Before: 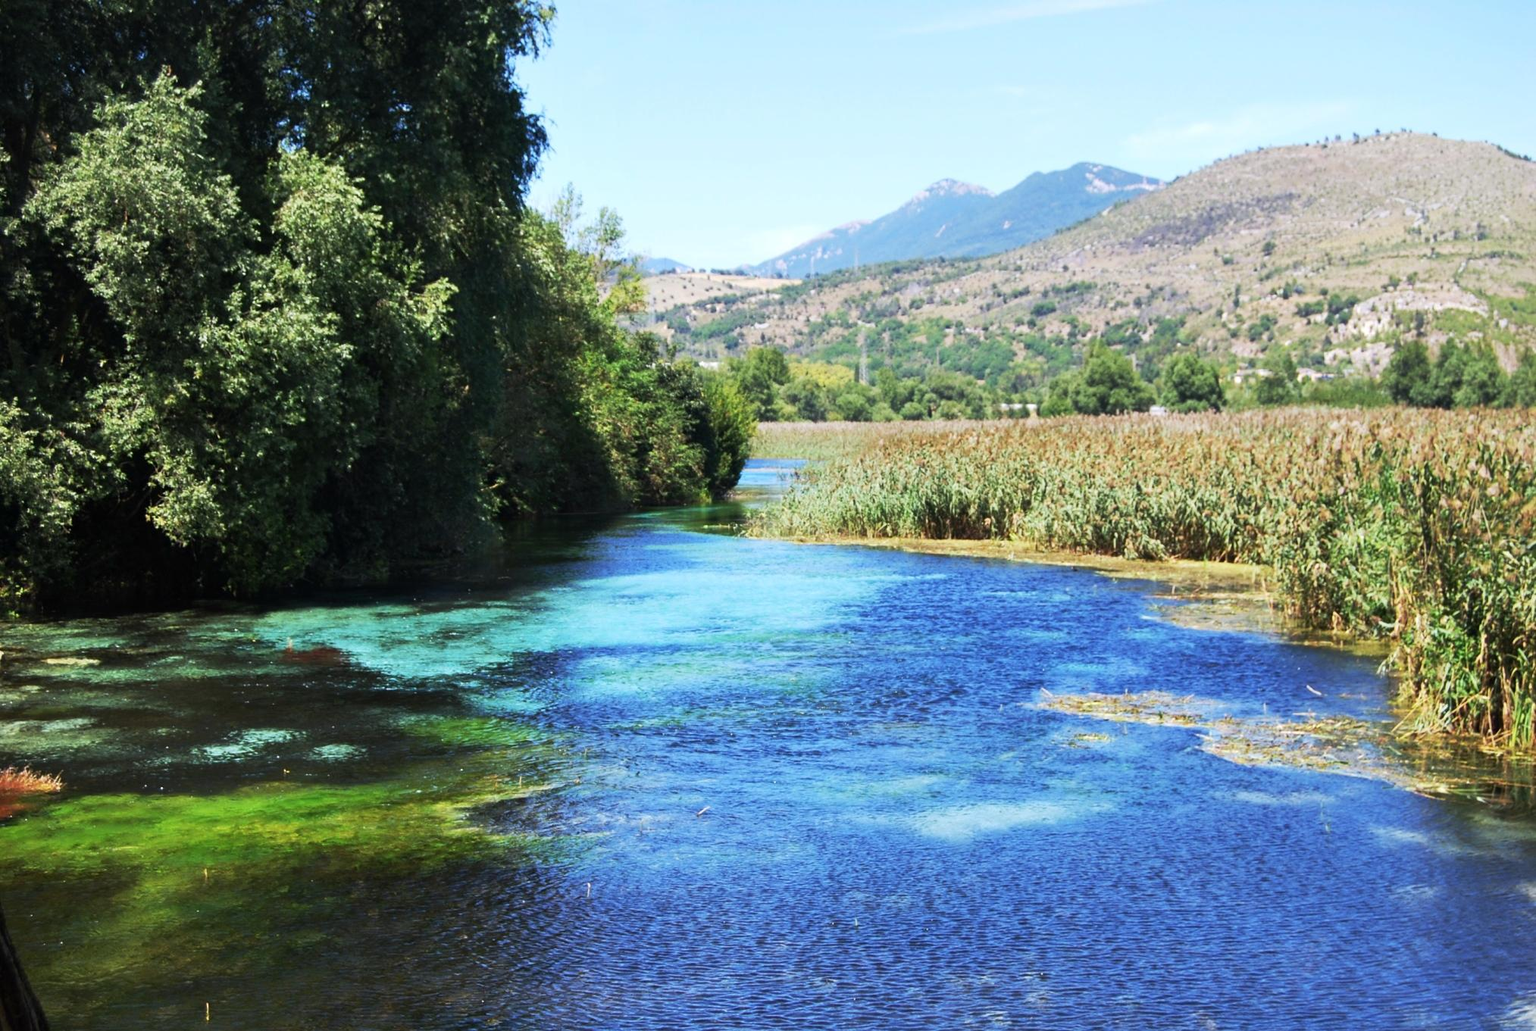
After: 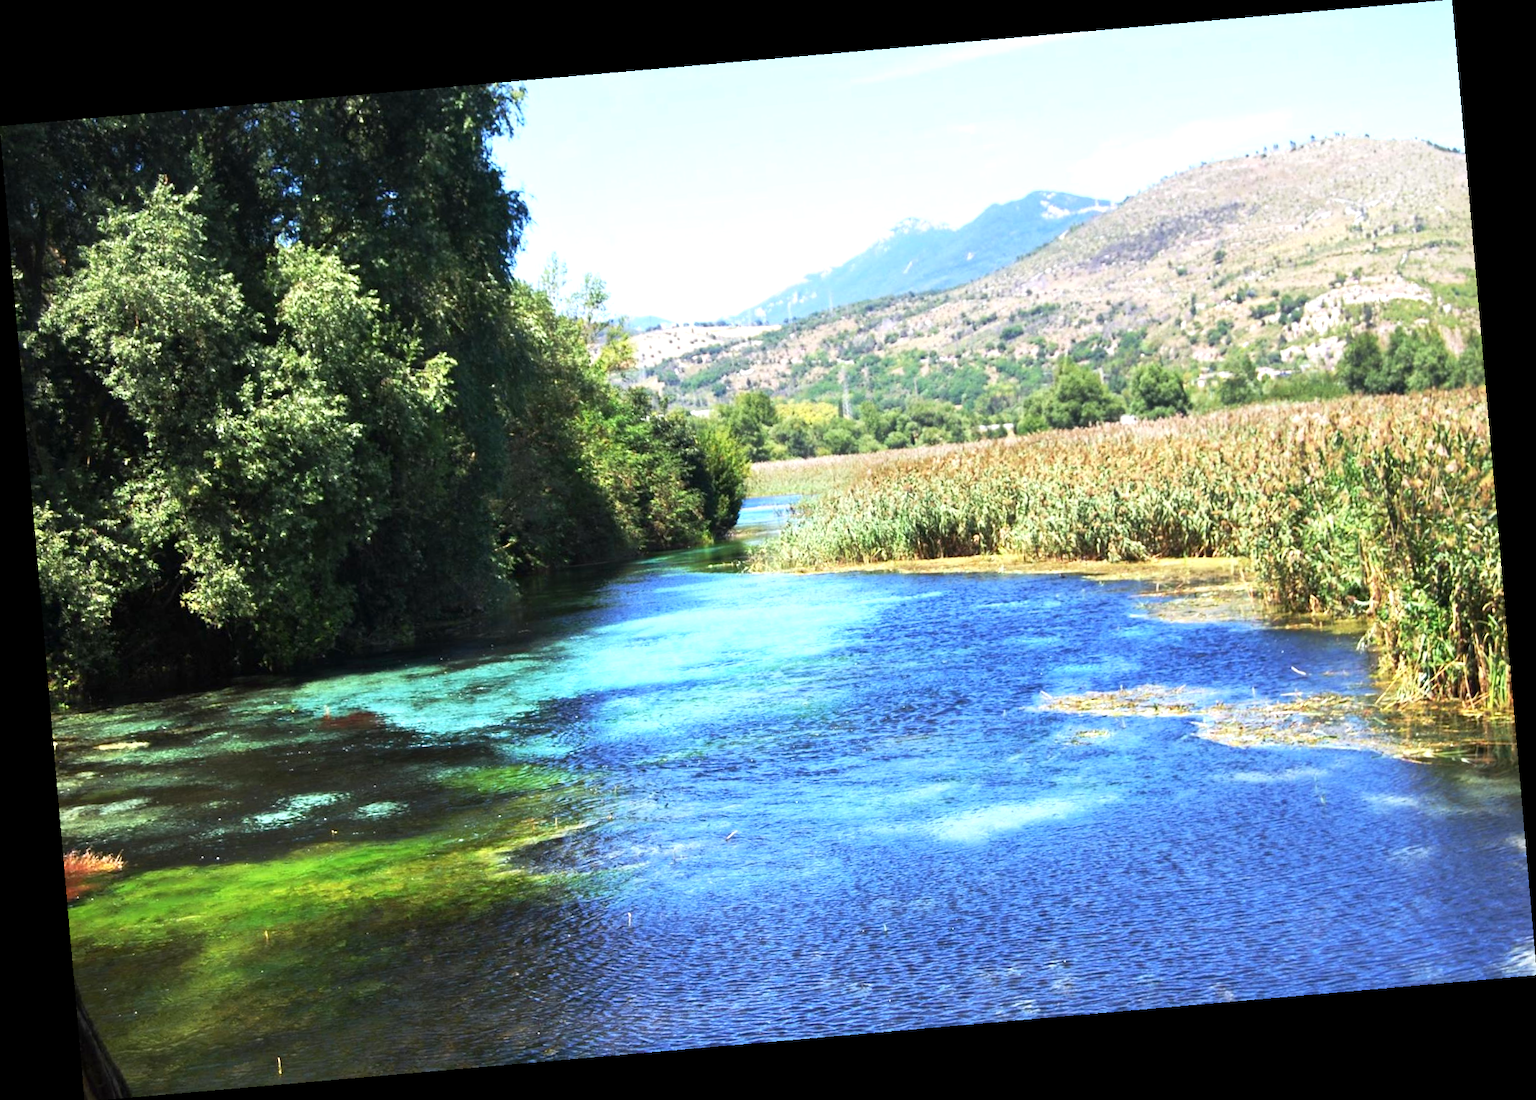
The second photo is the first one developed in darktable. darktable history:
exposure: exposure 0.556 EV, compensate highlight preservation false
rotate and perspective: rotation -4.98°, automatic cropping off
